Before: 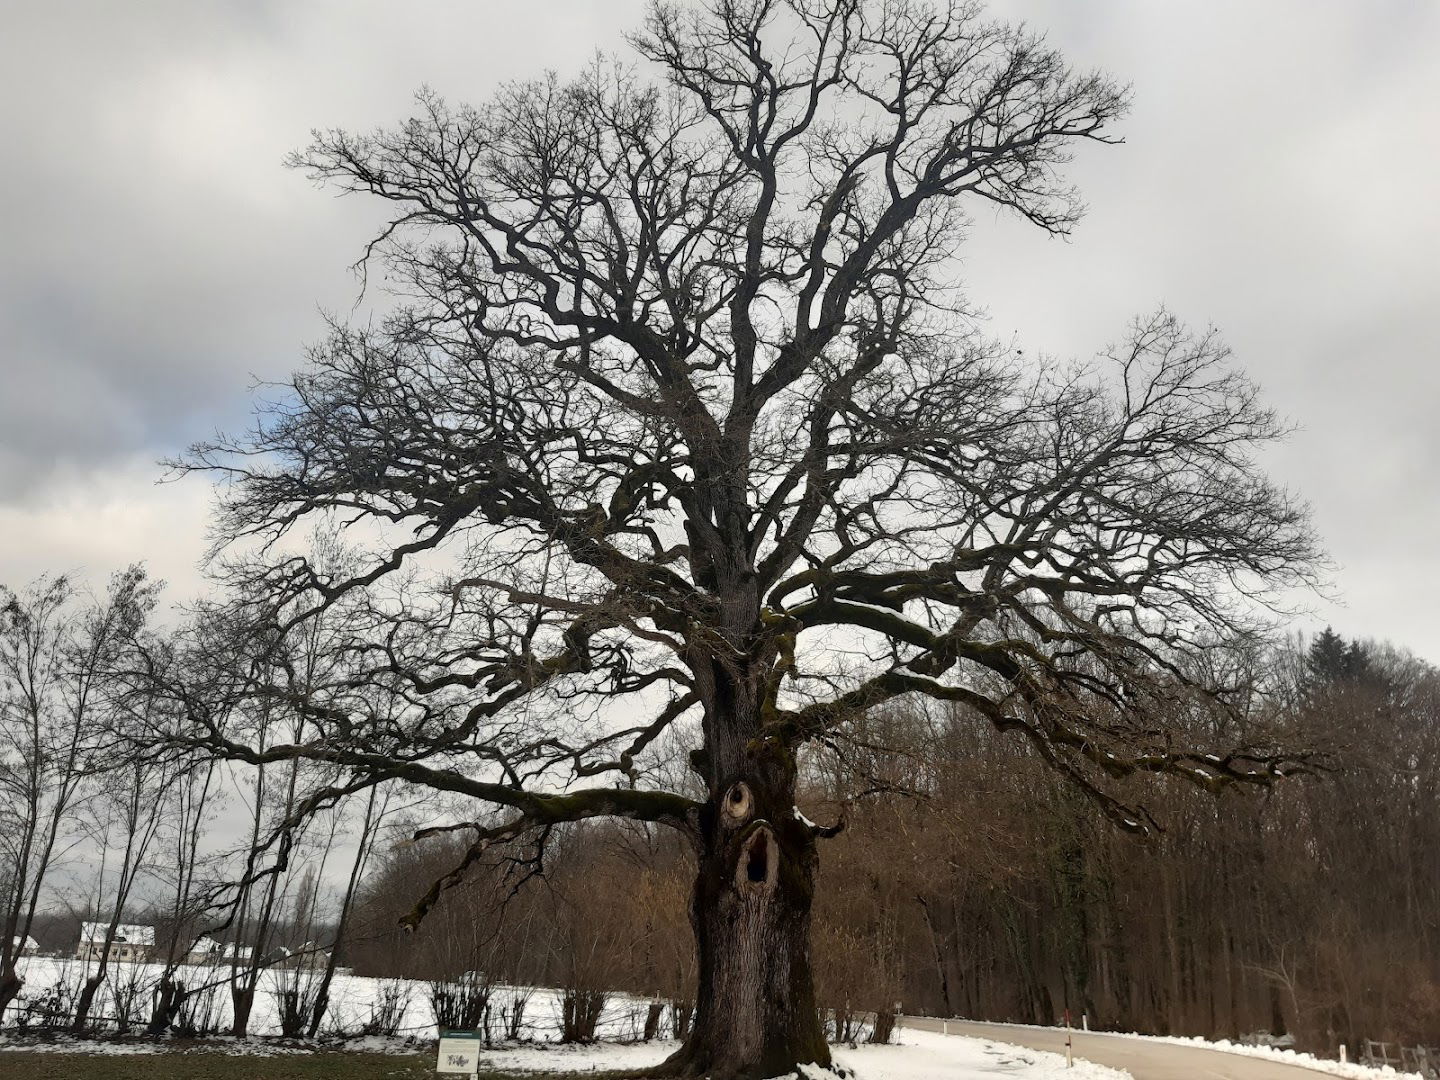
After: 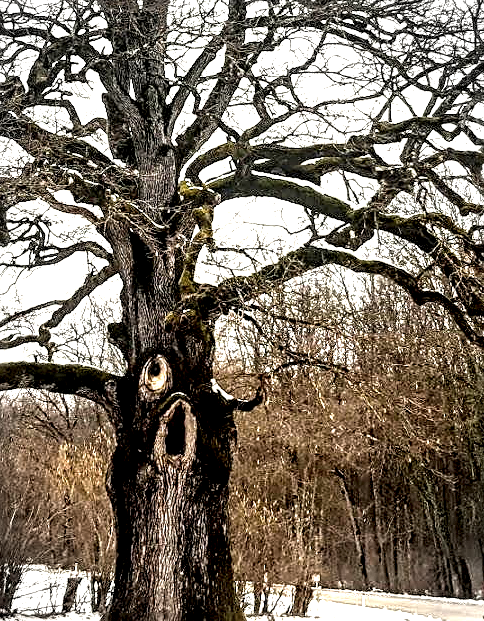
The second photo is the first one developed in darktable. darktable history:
exposure: black level correction 0, exposure 1.001 EV, compensate exposure bias true, compensate highlight preservation false
color balance rgb: perceptual saturation grading › global saturation 30.732%
vignetting: fall-off start 87.23%, brightness -0.278, automatic ratio true, dithering 8-bit output
crop: left 40.462%, top 39.585%, right 25.861%, bottom 2.888%
sharpen: radius 3.094
local contrast: highlights 119%, shadows 44%, detail 293%
color calibration: x 0.341, y 0.356, temperature 5152.17 K
